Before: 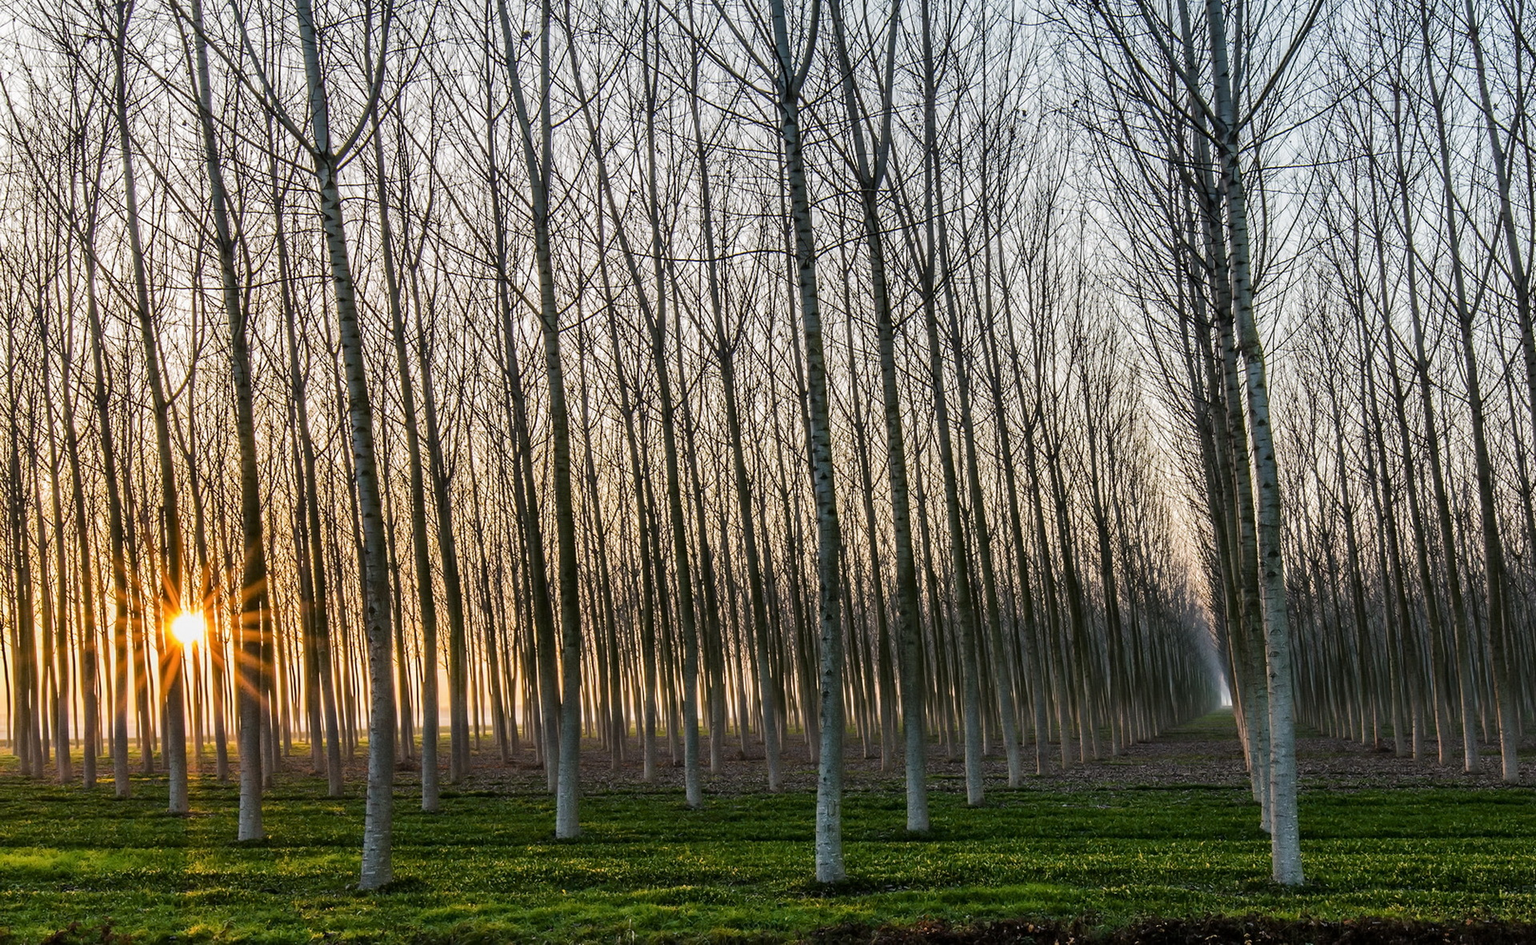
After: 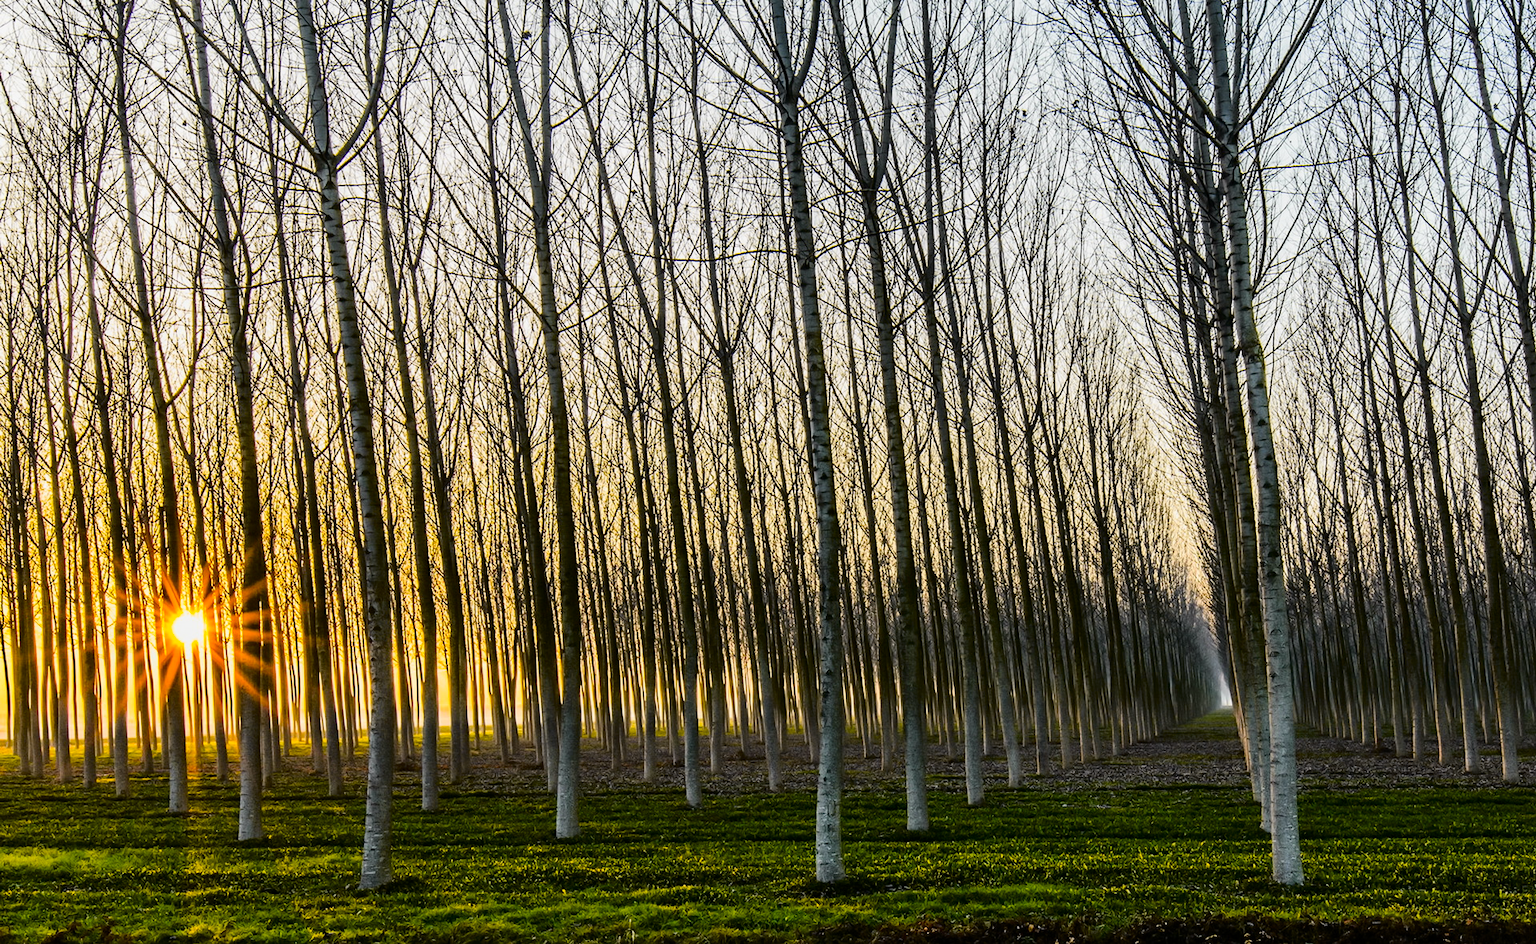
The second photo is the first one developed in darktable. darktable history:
color balance rgb: perceptual saturation grading › global saturation 20%, global vibrance 20%
tone curve: curves: ch0 [(0, 0) (0.136, 0.084) (0.346, 0.366) (0.489, 0.559) (0.66, 0.748) (0.849, 0.902) (1, 0.974)]; ch1 [(0, 0) (0.353, 0.344) (0.45, 0.46) (0.498, 0.498) (0.521, 0.512) (0.563, 0.559) (0.592, 0.605) (0.641, 0.673) (1, 1)]; ch2 [(0, 0) (0.333, 0.346) (0.375, 0.375) (0.424, 0.43) (0.476, 0.492) (0.502, 0.502) (0.524, 0.531) (0.579, 0.61) (0.612, 0.644) (0.641, 0.722) (1, 1)], color space Lab, independent channels, preserve colors none
